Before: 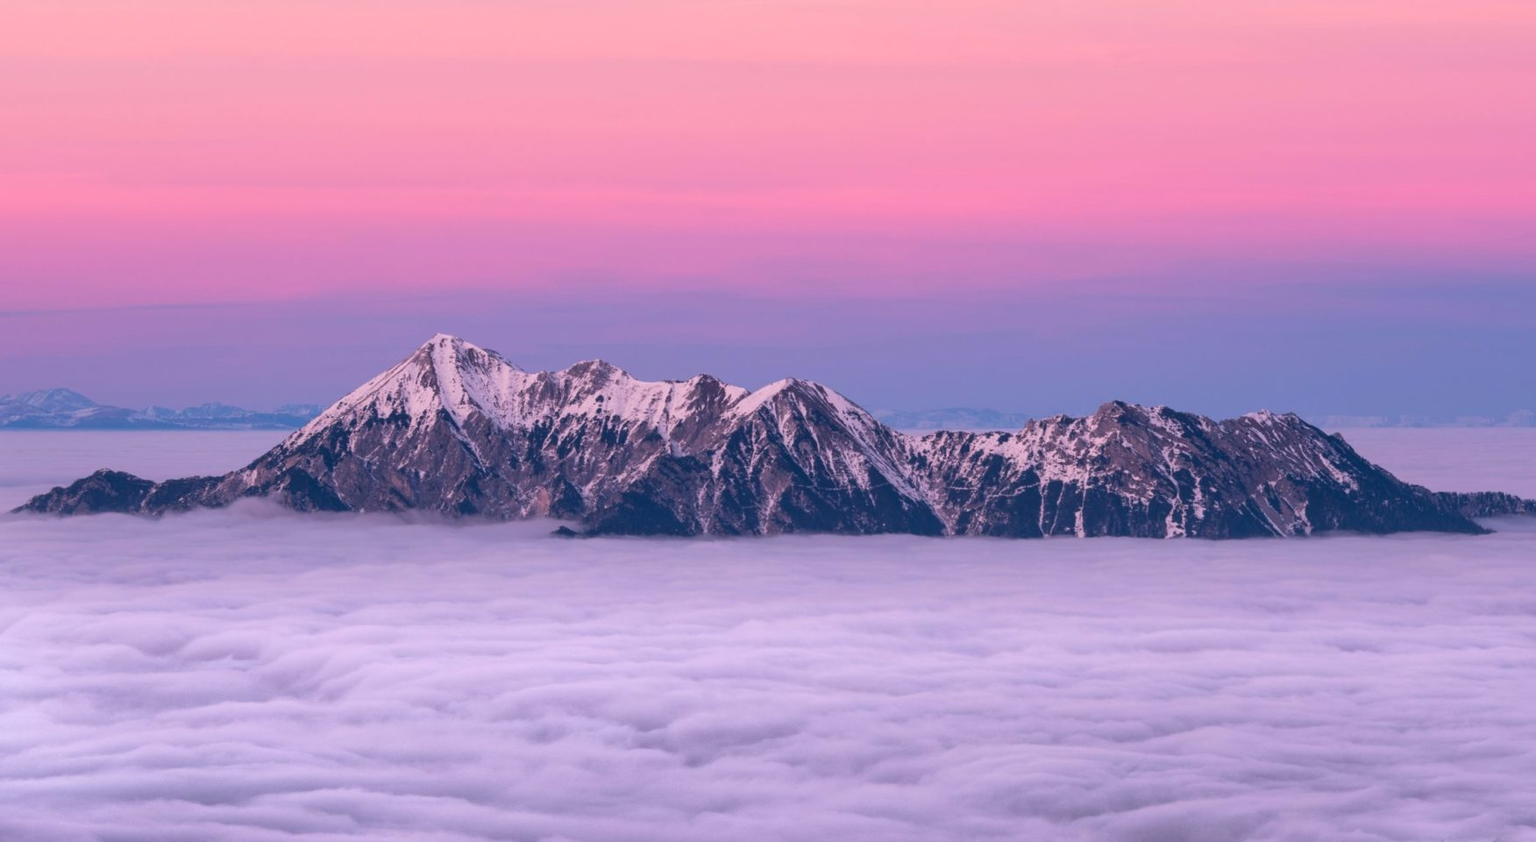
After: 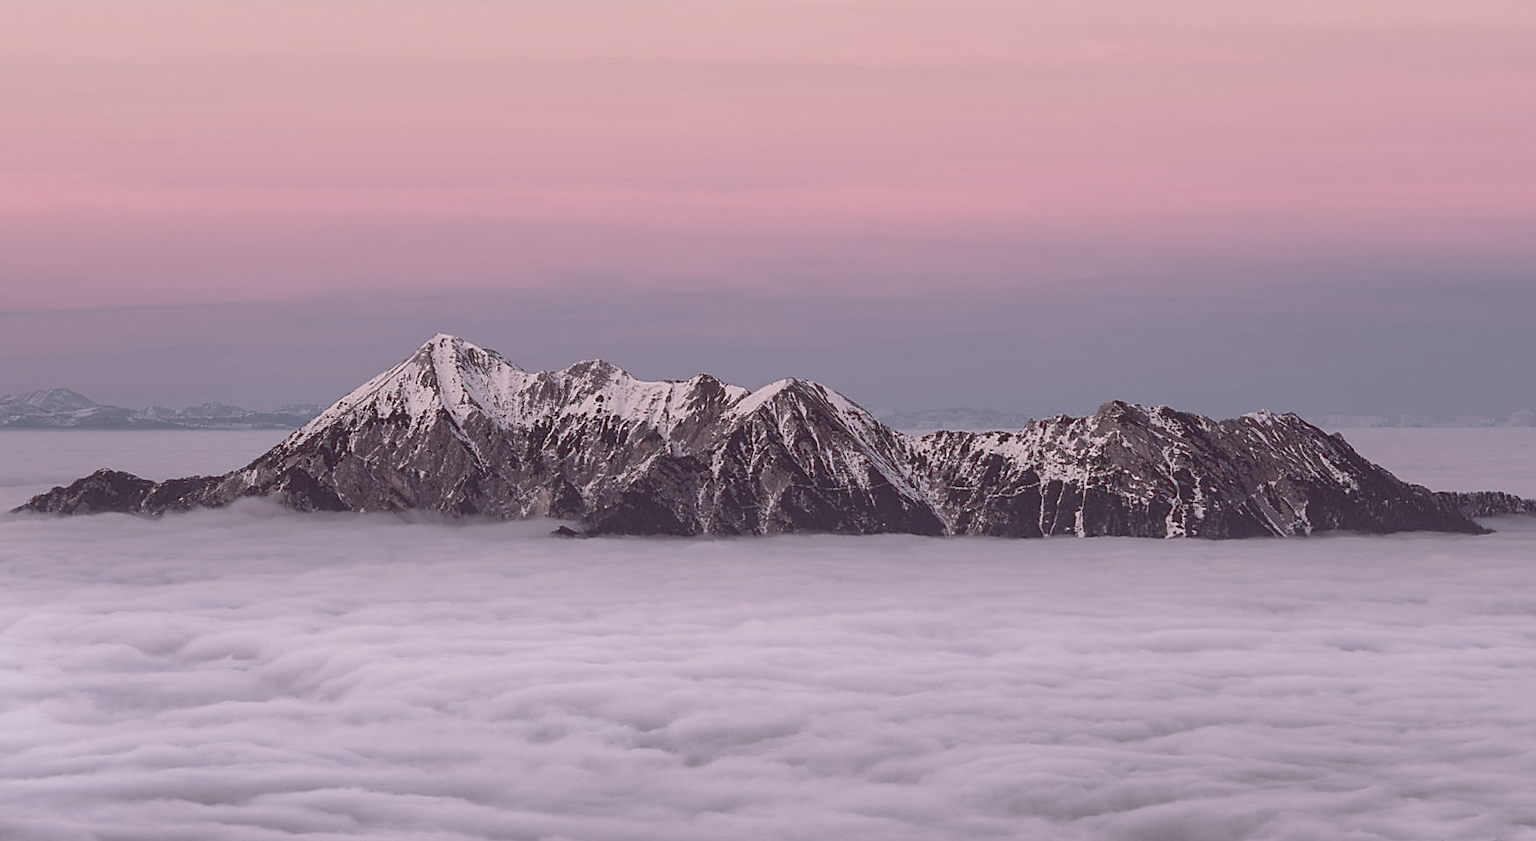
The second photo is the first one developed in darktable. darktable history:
color balance rgb: shadows lift › luminance 1%, shadows lift › chroma 0.2%, shadows lift › hue 20°, power › luminance 1%, power › chroma 0.4%, power › hue 34°, highlights gain › luminance 0.8%, highlights gain › chroma 0.4%, highlights gain › hue 44°, global offset › chroma 0.4%, global offset › hue 34°, white fulcrum 0.08 EV, linear chroma grading › shadows -7%, linear chroma grading › highlights -7%, linear chroma grading › global chroma -10%, linear chroma grading › mid-tones -8%, perceptual saturation grading › global saturation -28%, perceptual saturation grading › highlights -20%, perceptual saturation grading › mid-tones -24%, perceptual saturation grading › shadows -24%, perceptual brilliance grading › global brilliance -1%, perceptual brilliance grading › highlights -1%, perceptual brilliance grading › mid-tones -1%, perceptual brilliance grading › shadows -1%, global vibrance -17%, contrast -6%
sharpen: radius 1.4, amount 1.25, threshold 0.7
tone equalizer: on, module defaults
